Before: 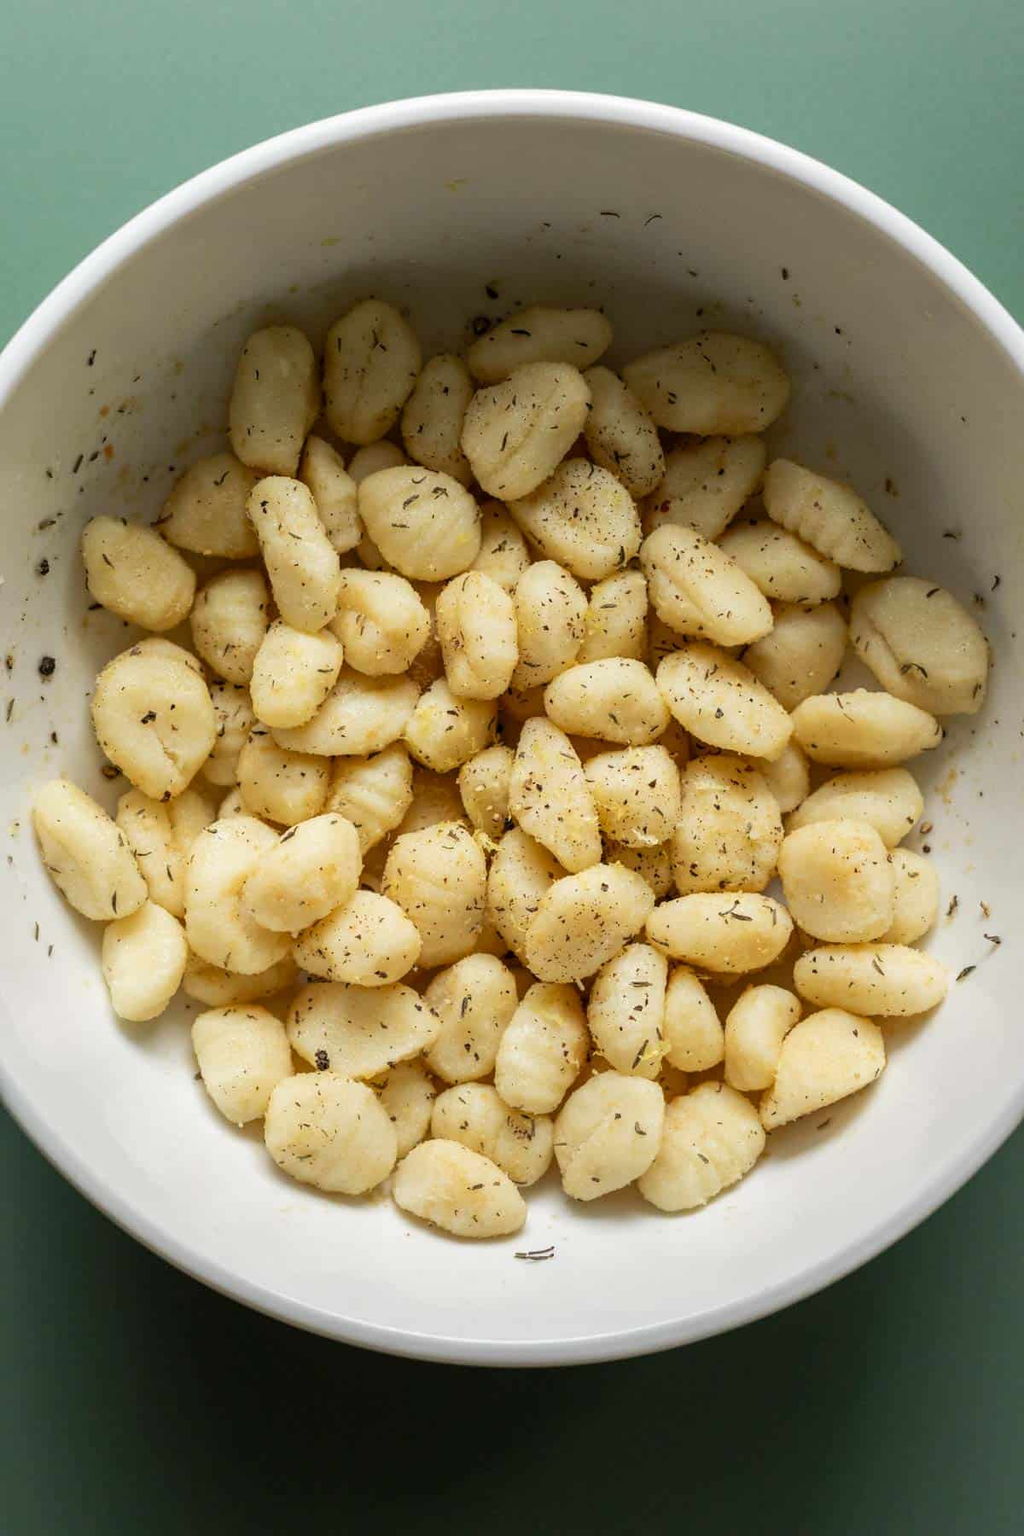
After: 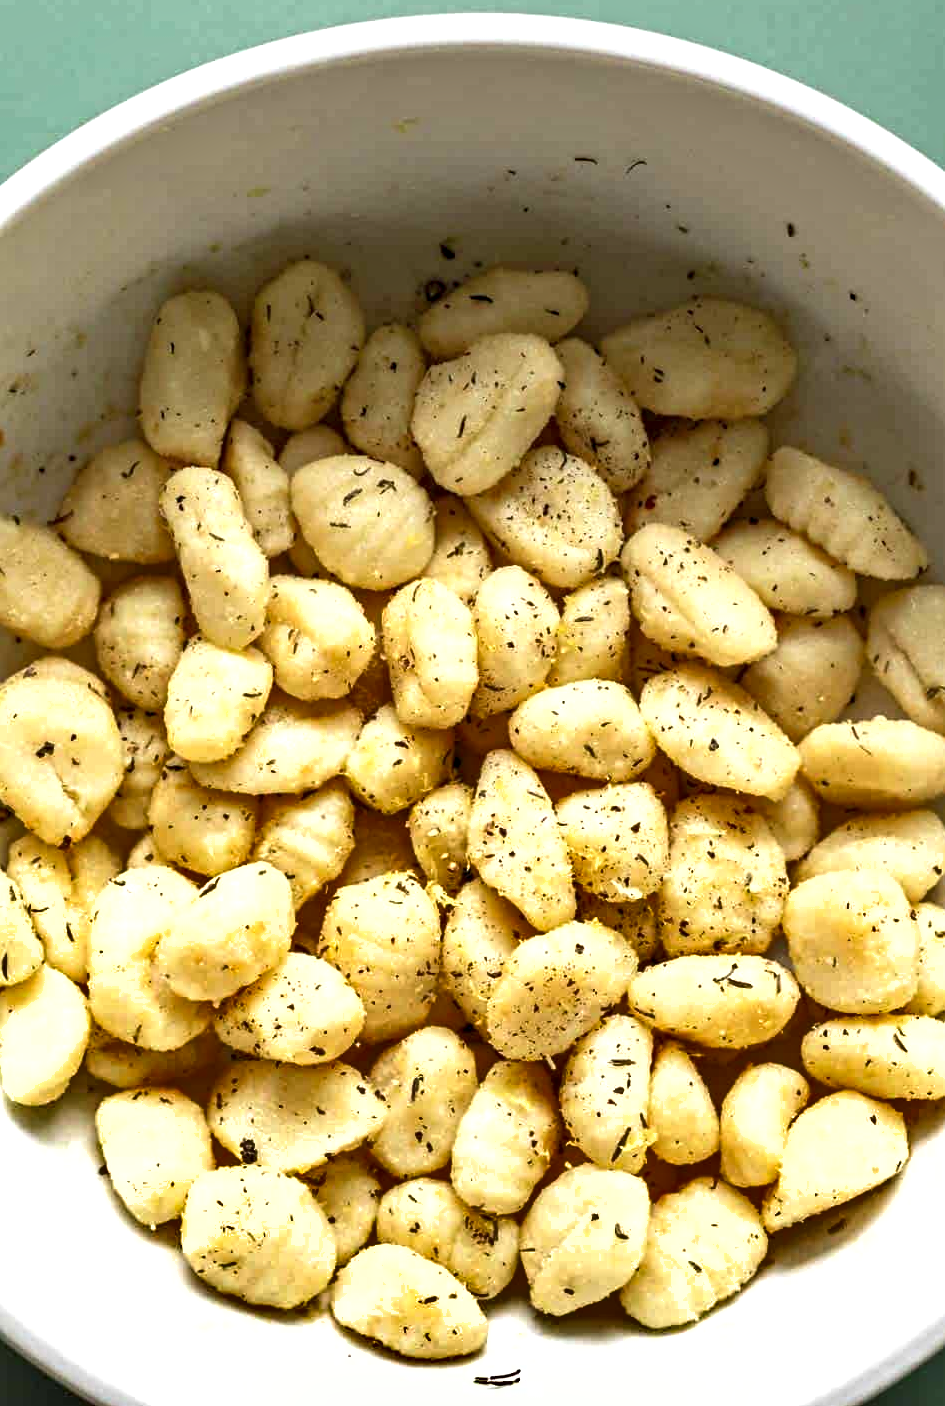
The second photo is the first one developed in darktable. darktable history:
shadows and highlights: soften with gaussian
crop and rotate: left 10.77%, top 5.1%, right 10.41%, bottom 16.76%
contrast equalizer: y [[0.5, 0.501, 0.525, 0.597, 0.58, 0.514], [0.5 ×6], [0.5 ×6], [0 ×6], [0 ×6]]
exposure: black level correction 0, exposure 0.7 EV, compensate exposure bias true, compensate highlight preservation false
